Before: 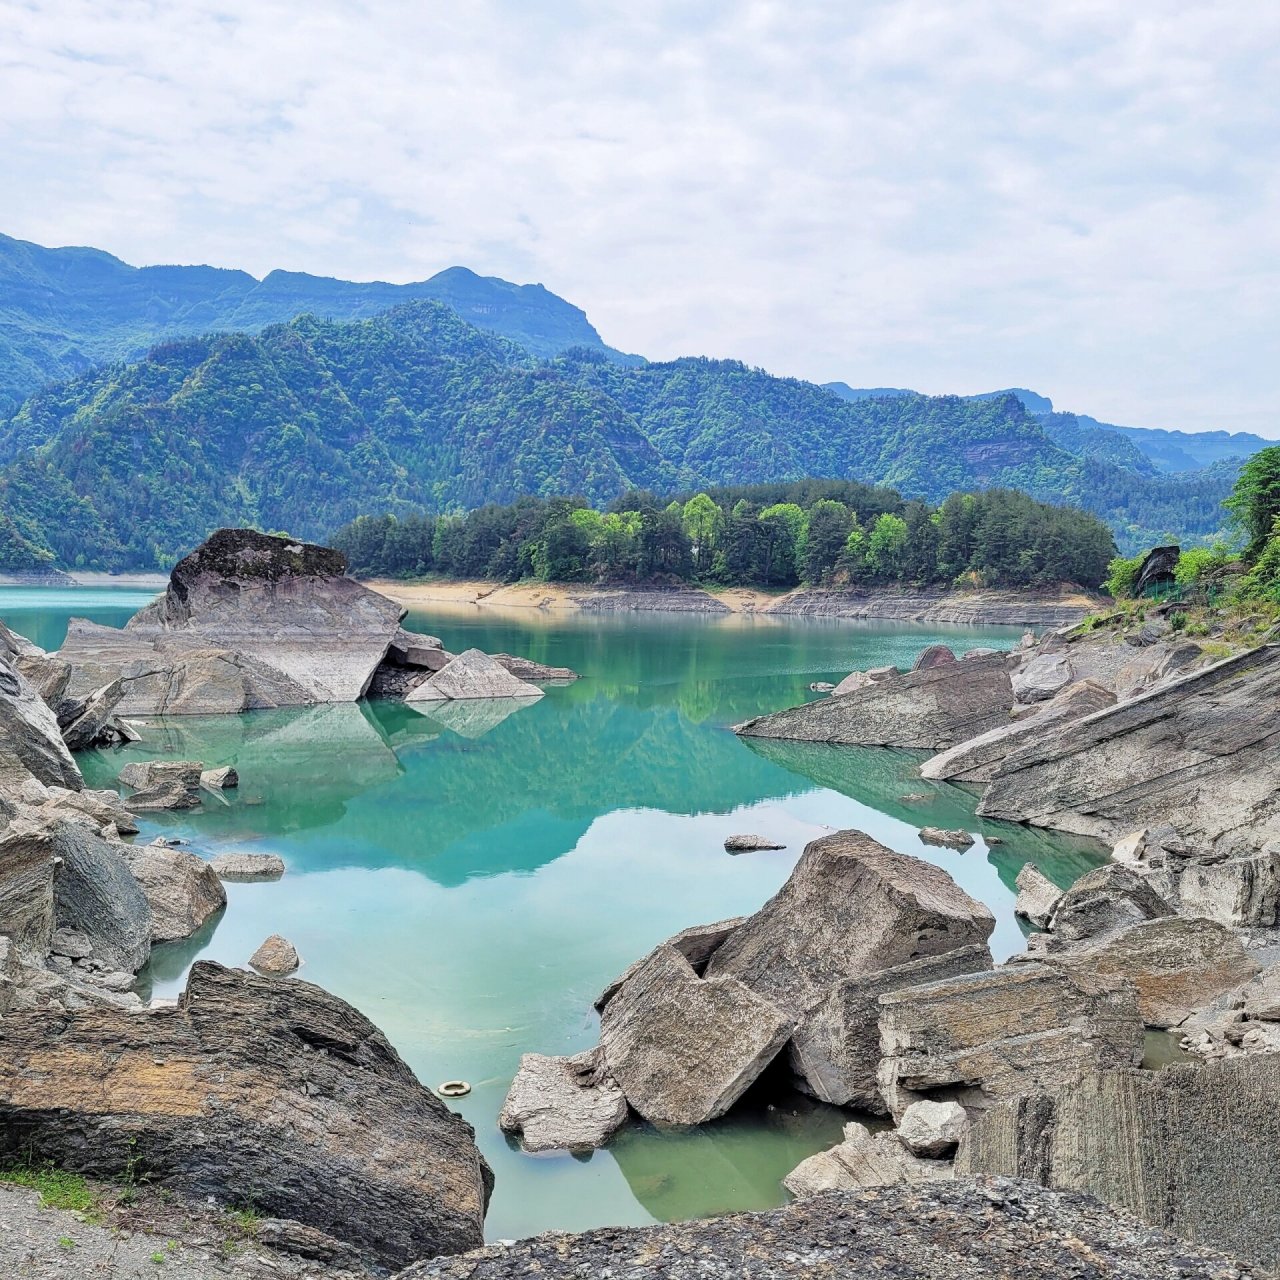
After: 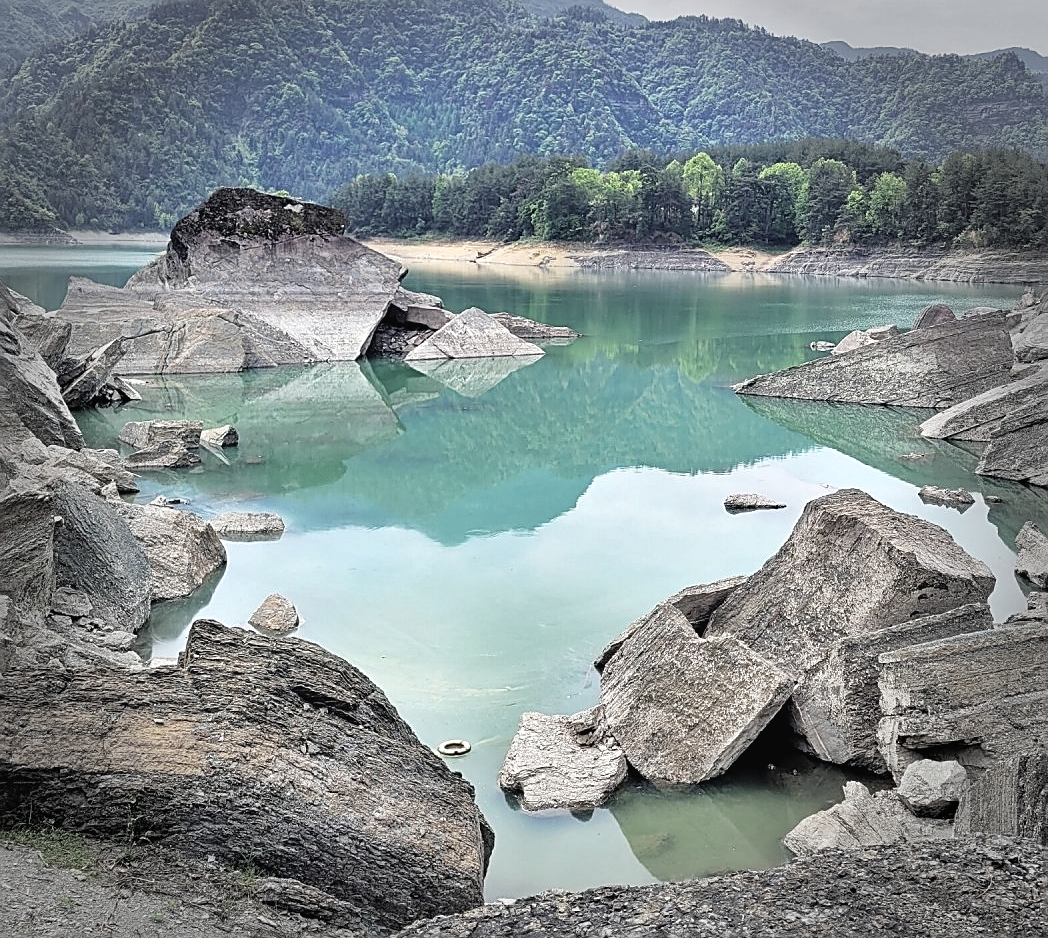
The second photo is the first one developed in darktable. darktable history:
contrast brightness saturation: contrast -0.042, saturation -0.395
crop: top 26.674%, right 18.049%
tone equalizer: -8 EV -0.442 EV, -7 EV -0.361 EV, -6 EV -0.332 EV, -5 EV -0.209 EV, -3 EV 0.241 EV, -2 EV 0.325 EV, -1 EV 0.409 EV, +0 EV 0.405 EV
sharpen: on, module defaults
vignetting: fall-off start 69.12%, fall-off radius 28.98%, width/height ratio 0.994, shape 0.849, unbound false
